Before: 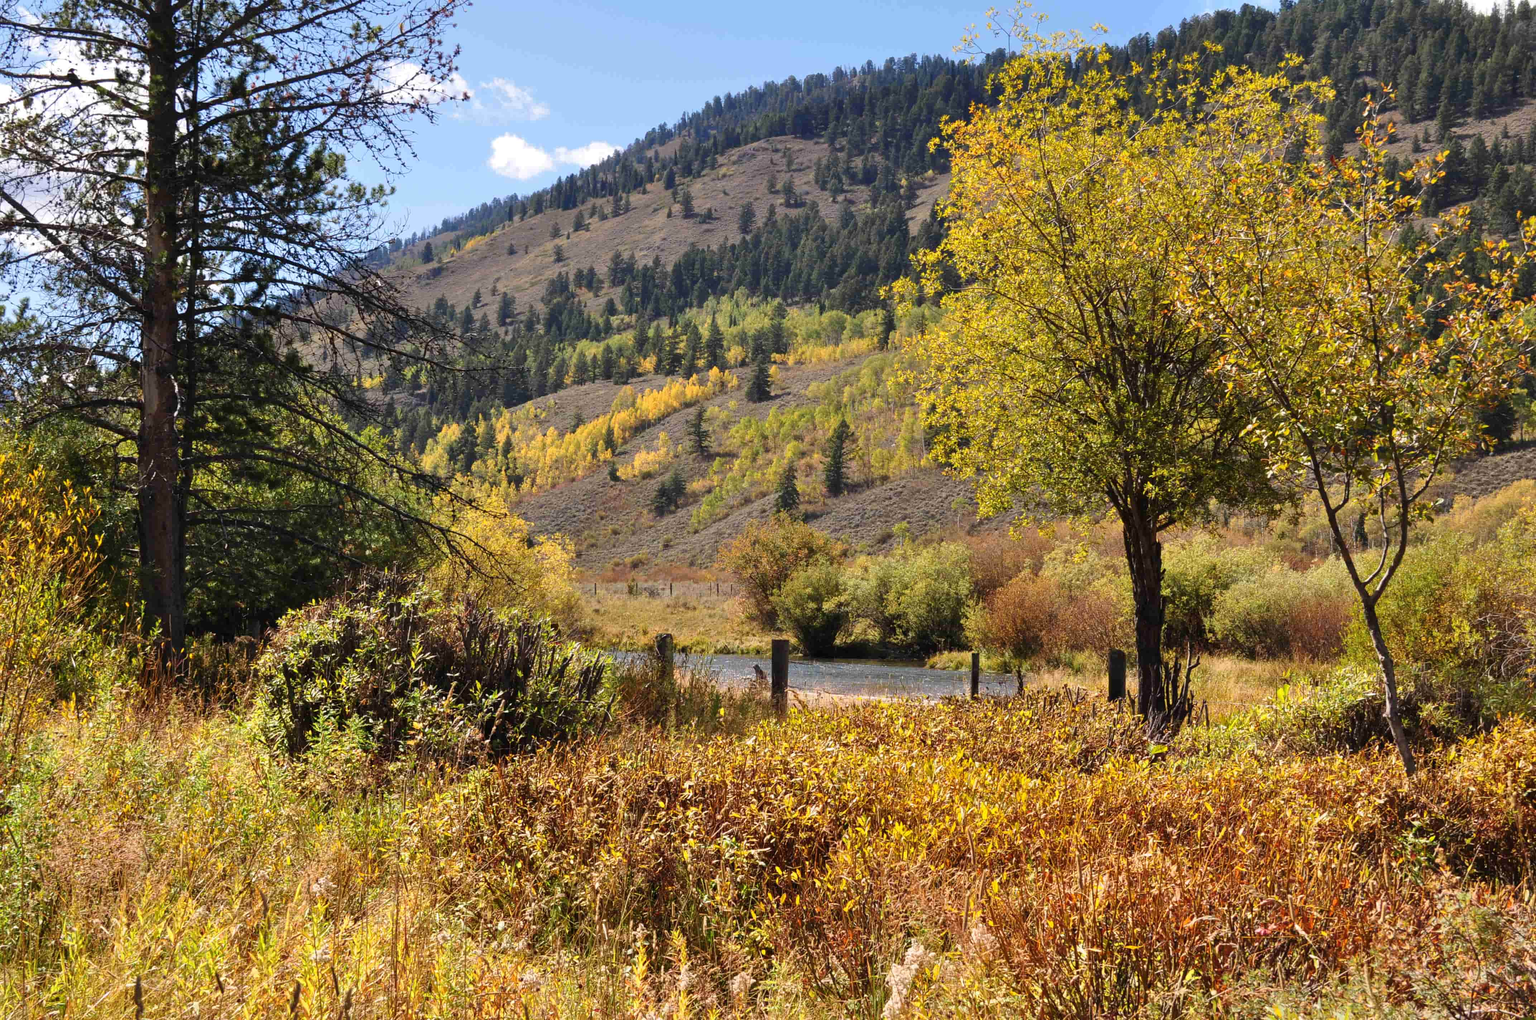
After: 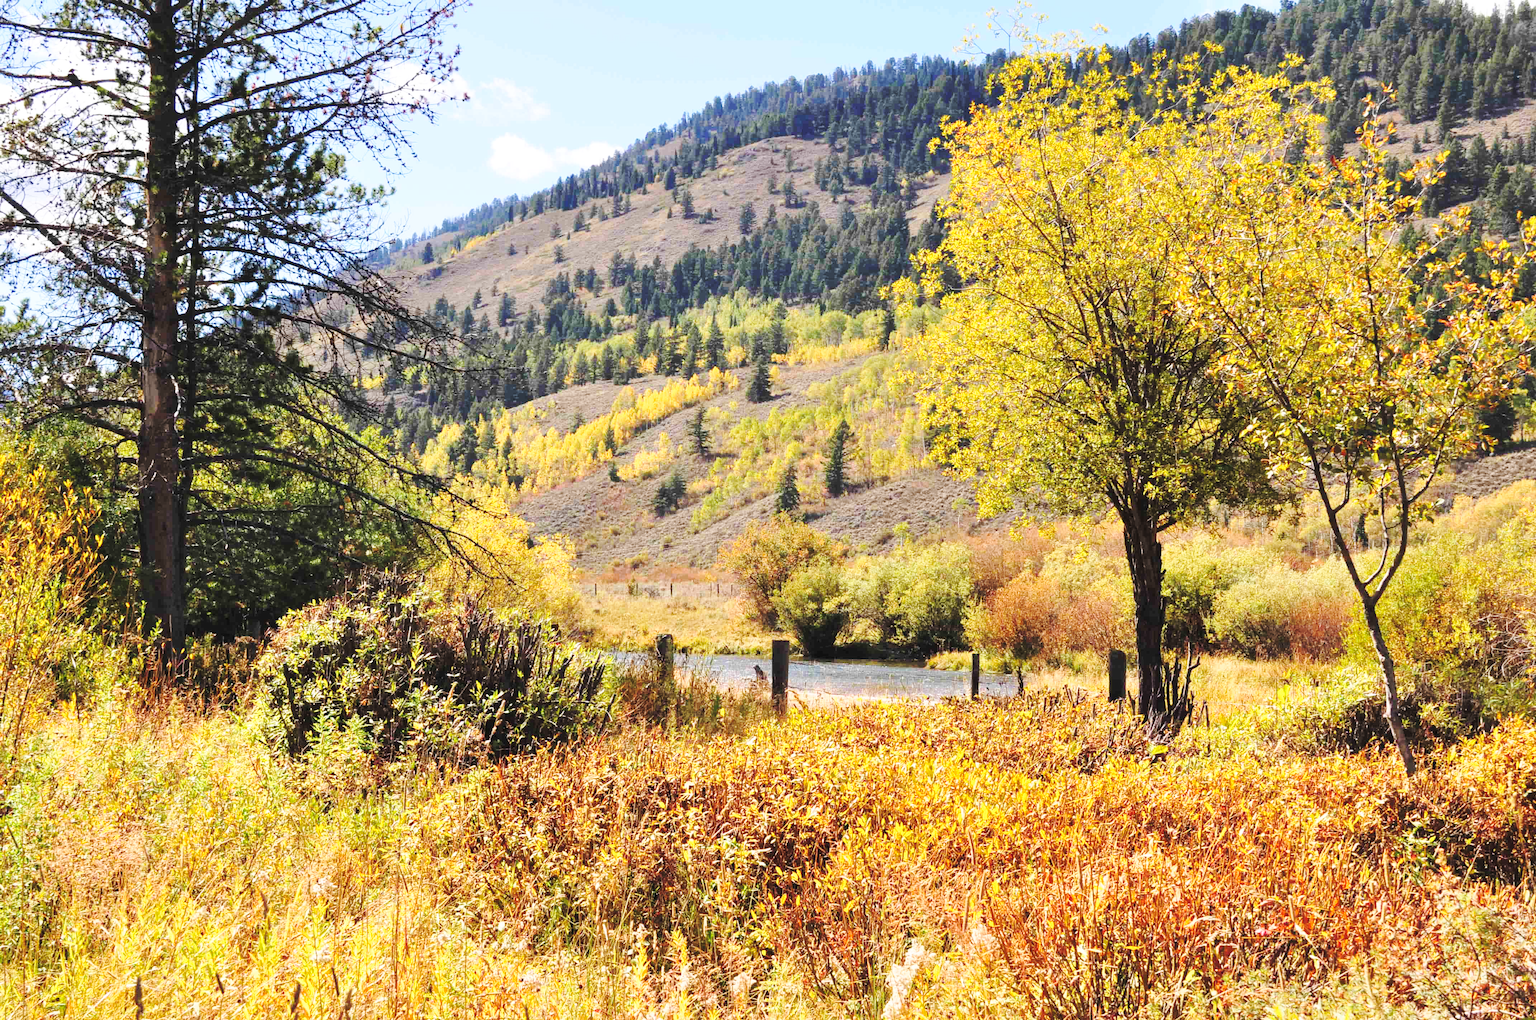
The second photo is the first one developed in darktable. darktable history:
contrast brightness saturation: brightness 0.15
base curve: curves: ch0 [(0, 0) (0.036, 0.037) (0.121, 0.228) (0.46, 0.76) (0.859, 0.983) (1, 1)], preserve colors none
